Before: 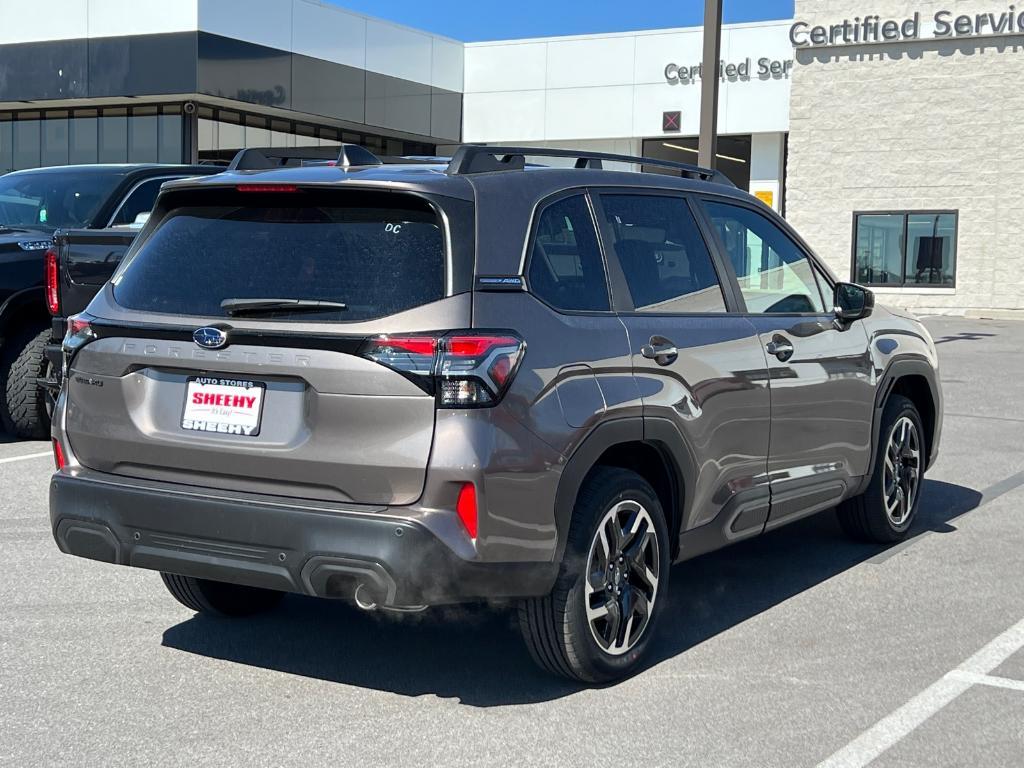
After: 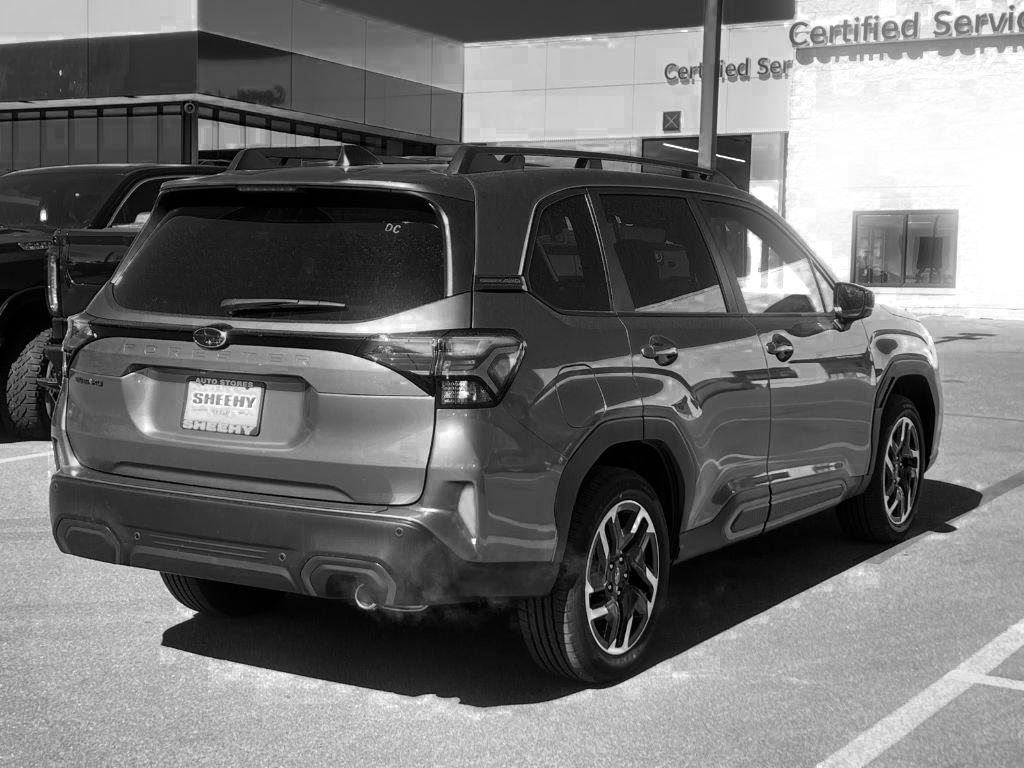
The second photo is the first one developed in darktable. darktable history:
shadows and highlights: shadows 12, white point adjustment 1.2, soften with gaussian
bloom: size 5%, threshold 95%, strength 15%
color zones: curves: ch0 [(0, 0.554) (0.146, 0.662) (0.293, 0.86) (0.503, 0.774) (0.637, 0.106) (0.74, 0.072) (0.866, 0.488) (0.998, 0.569)]; ch1 [(0, 0) (0.143, 0) (0.286, 0) (0.429, 0) (0.571, 0) (0.714, 0) (0.857, 0)]
contrast brightness saturation: saturation 0.18
white balance: red 0.967, blue 1.049
color balance: contrast 8.5%, output saturation 105%
